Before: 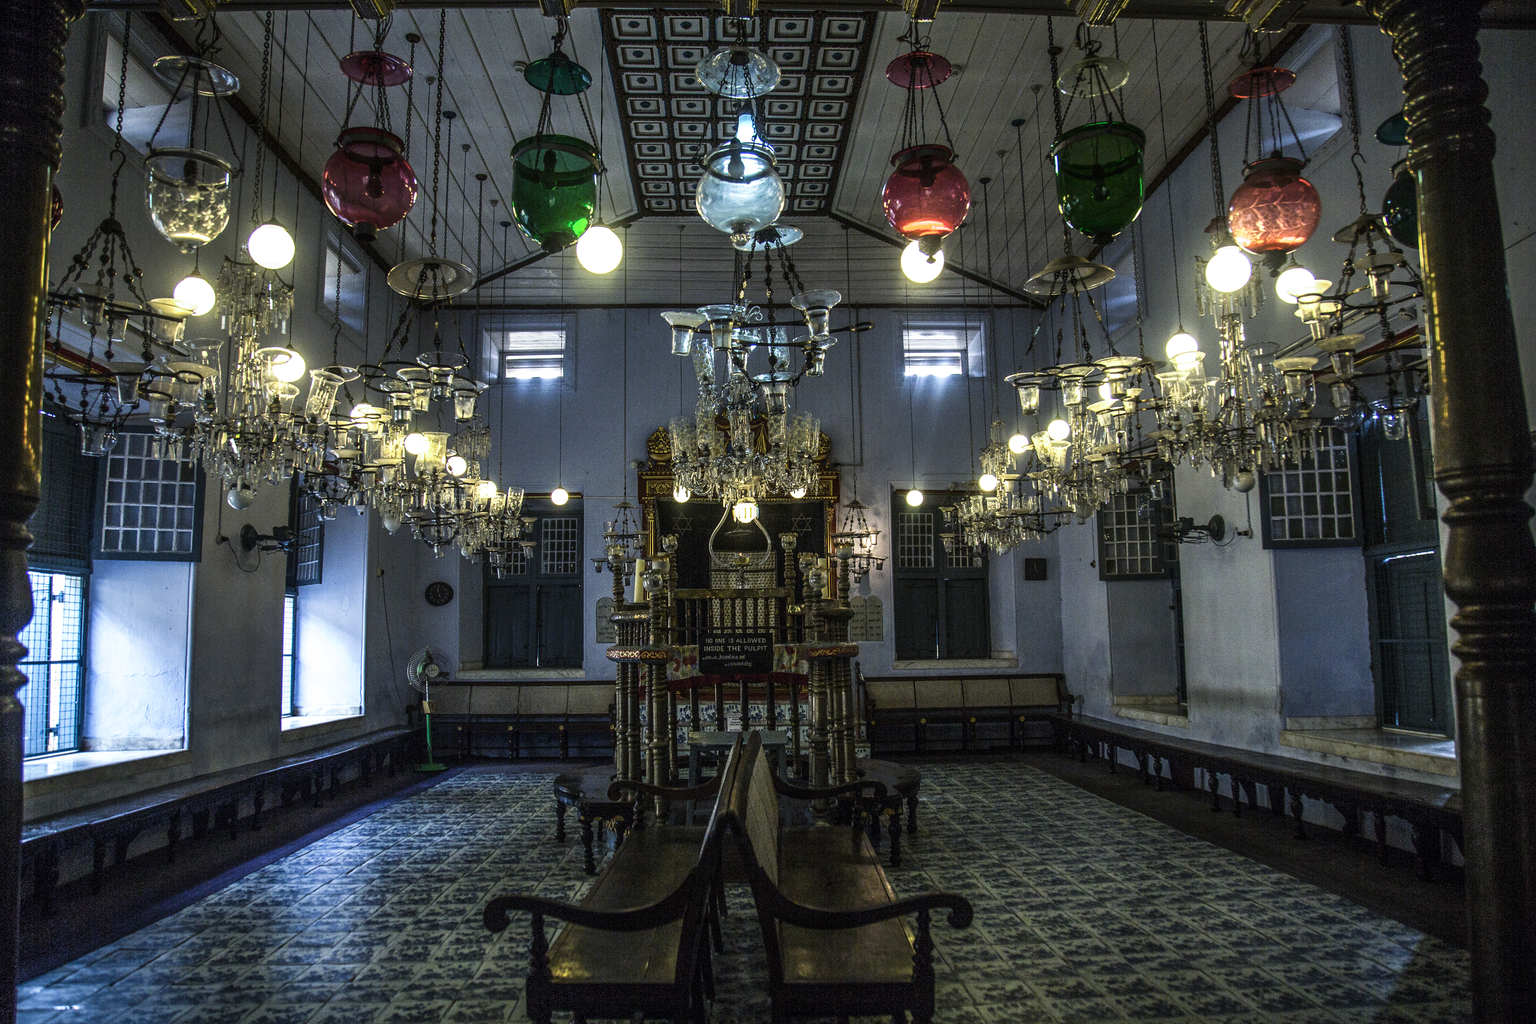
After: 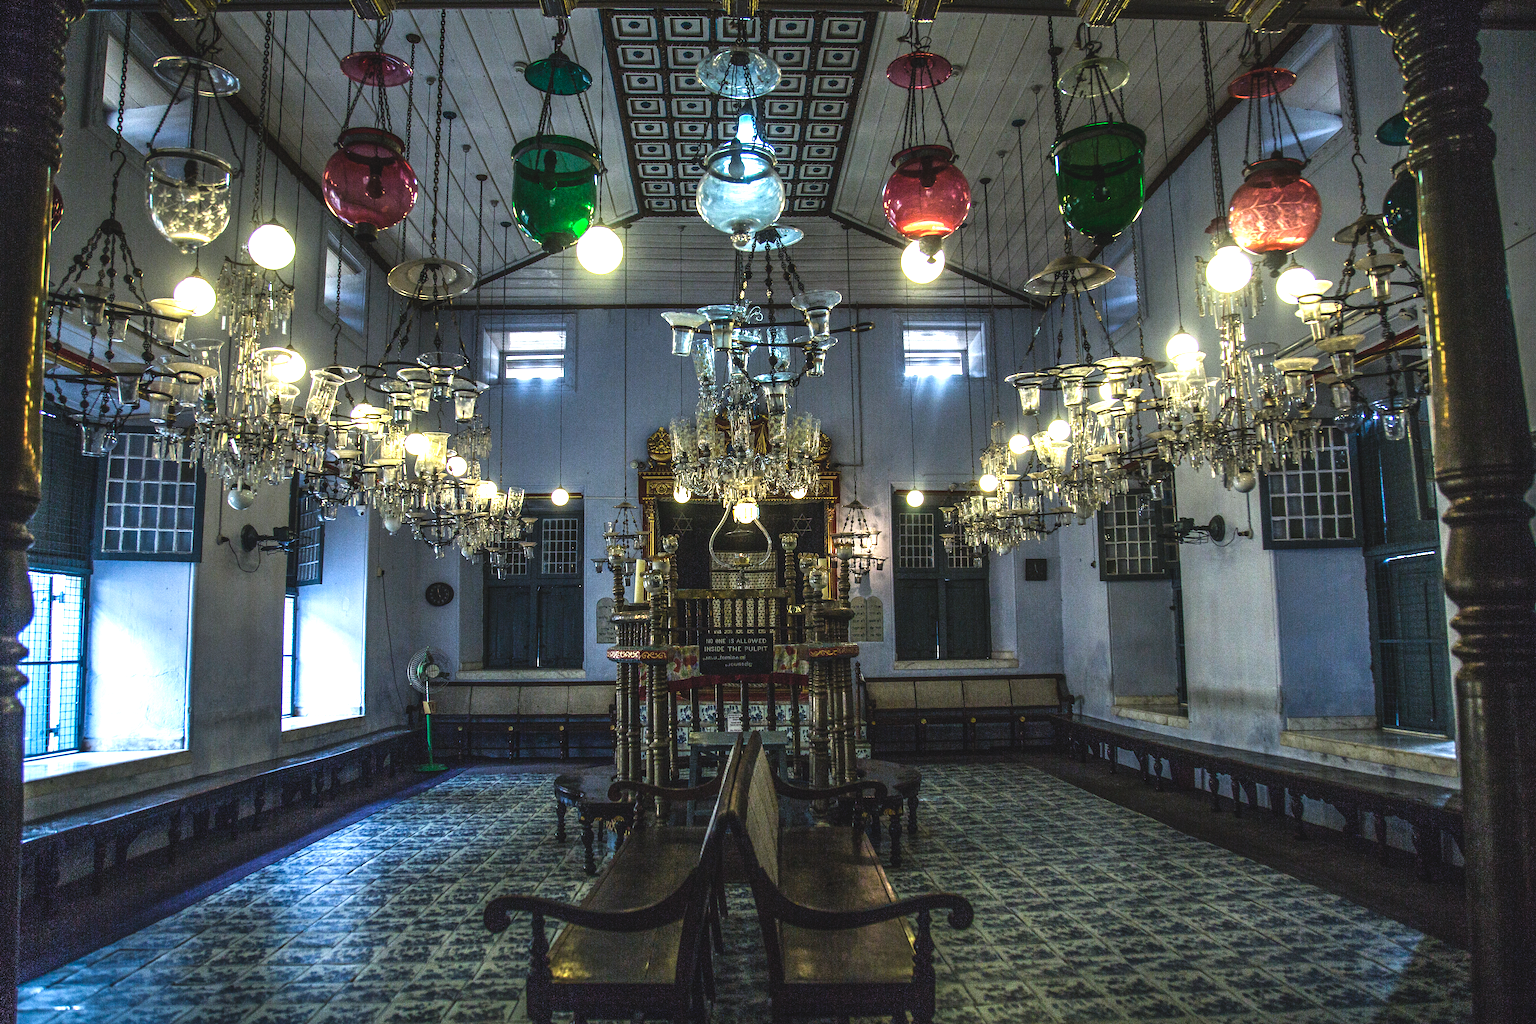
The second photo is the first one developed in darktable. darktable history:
exposure: black level correction -0.005, exposure 0.627 EV, compensate highlight preservation false
